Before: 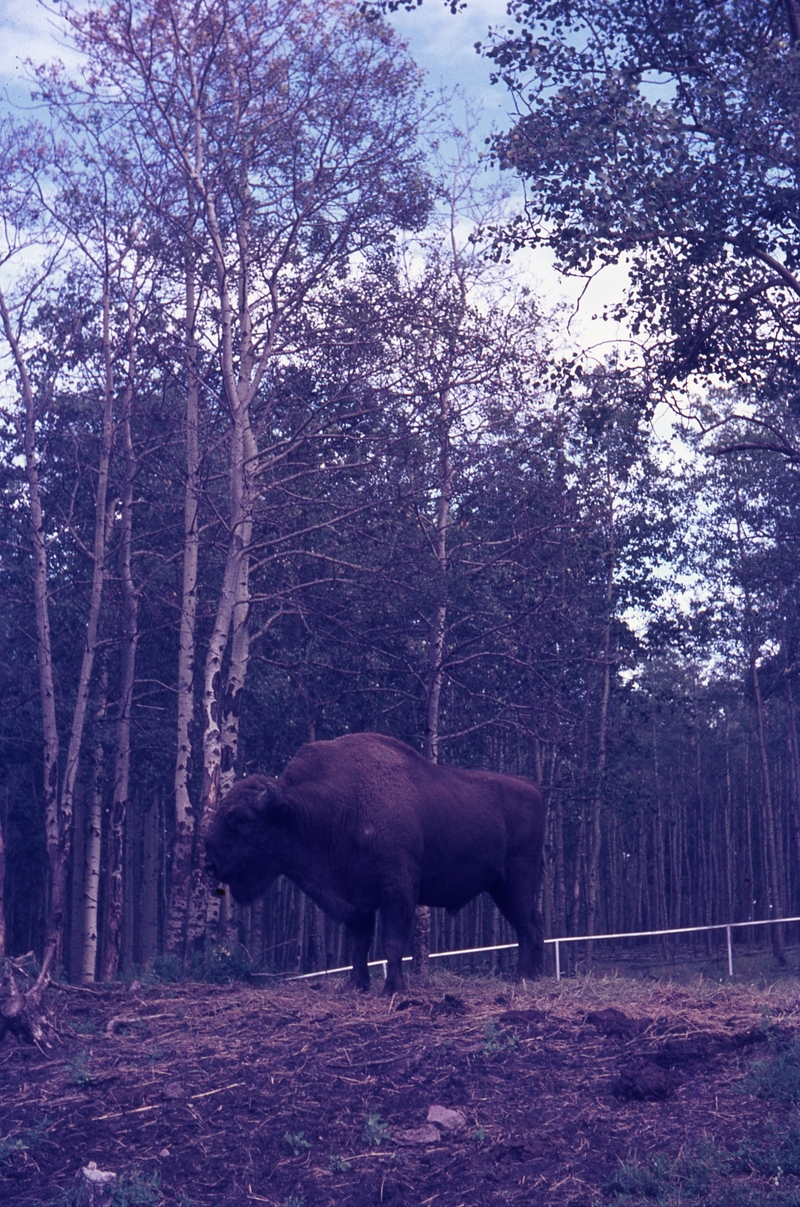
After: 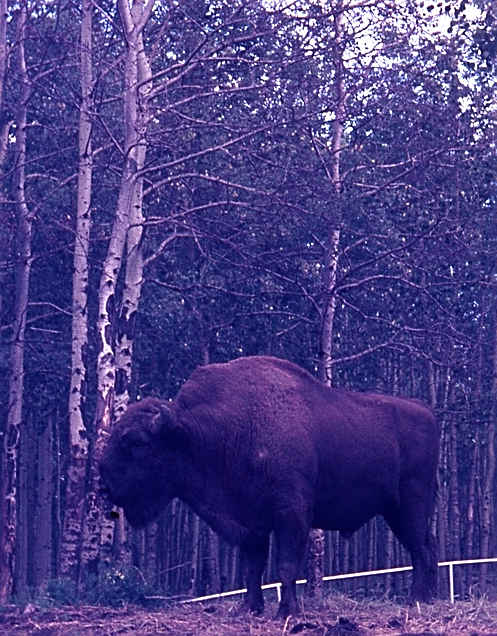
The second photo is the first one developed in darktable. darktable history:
crop: left 13.301%, top 31.269%, right 24.464%, bottom 16.02%
color balance rgb: perceptual saturation grading › global saturation 19.57%, perceptual brilliance grading › global brilliance 25.166%
sharpen: amount 0.574
